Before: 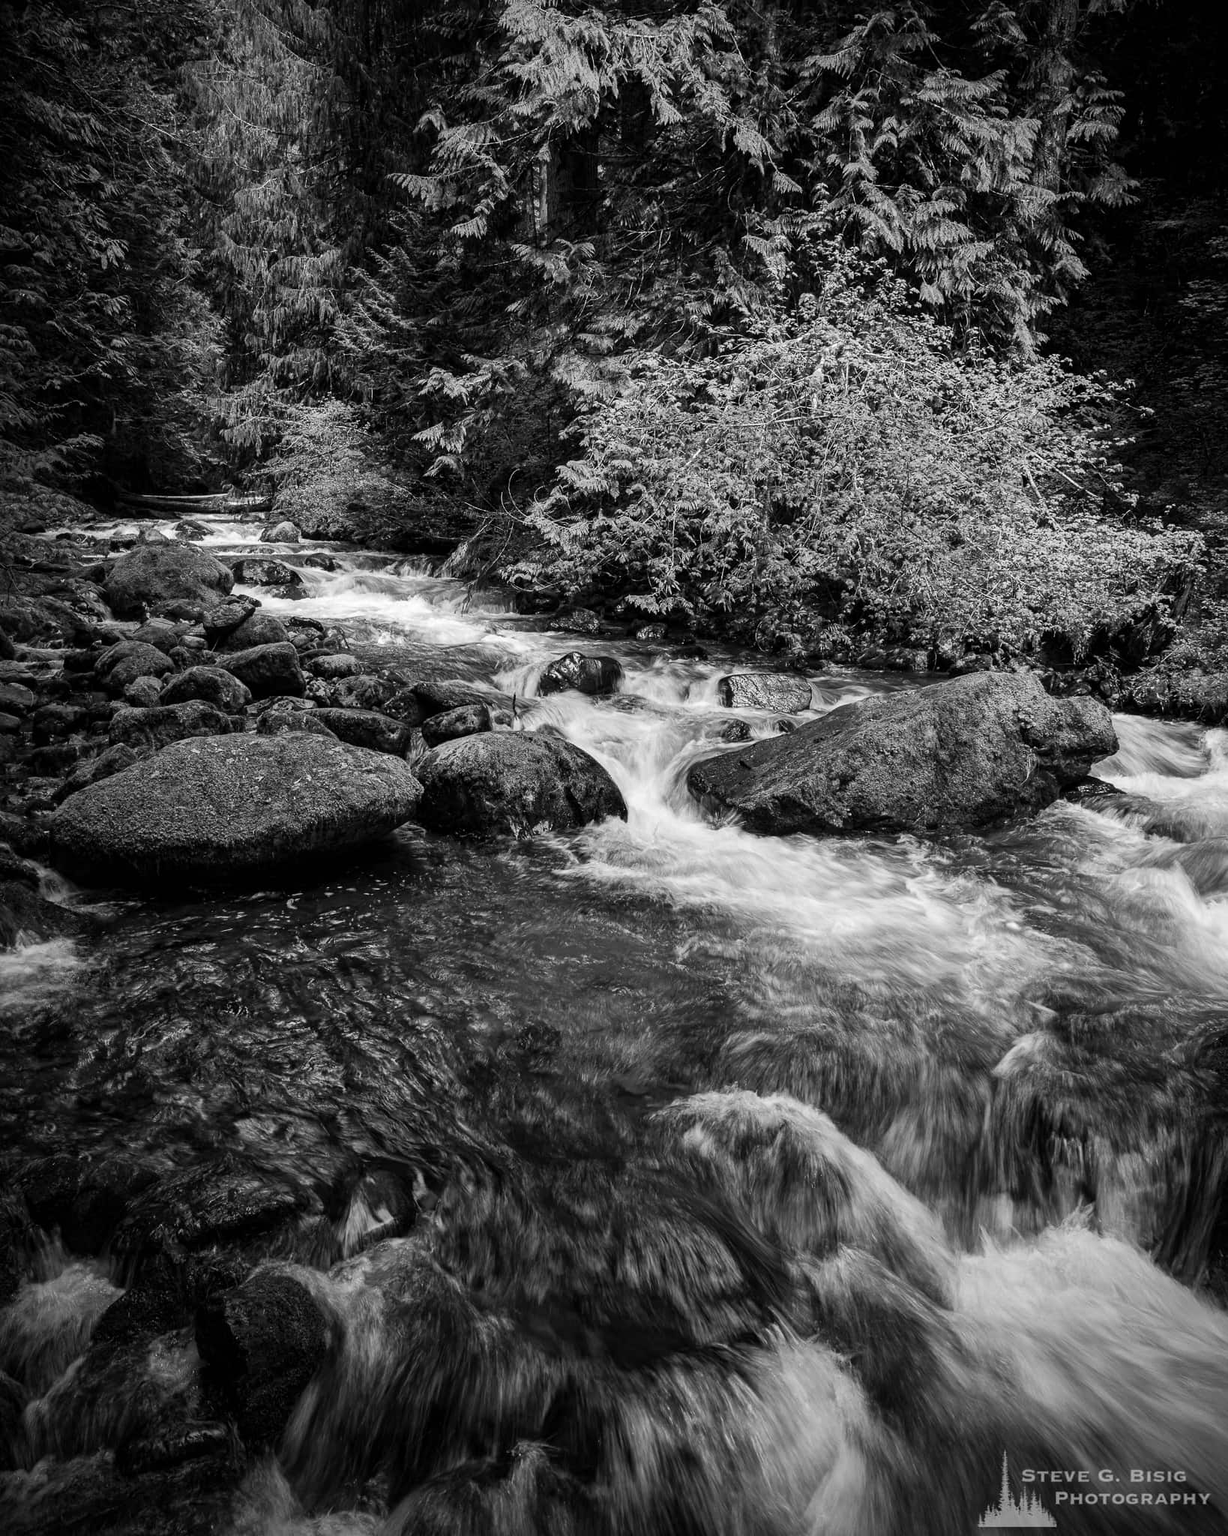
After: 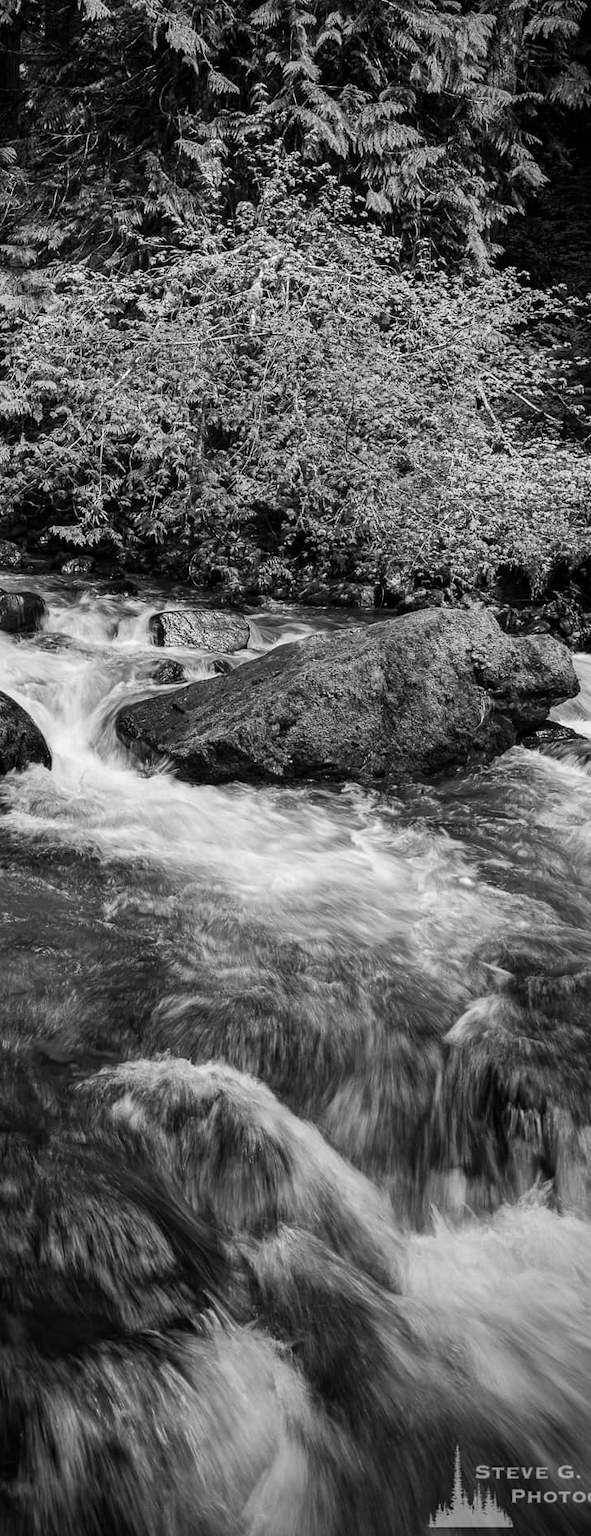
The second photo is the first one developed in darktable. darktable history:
crop: left 47.233%, top 6.922%, right 7.953%
